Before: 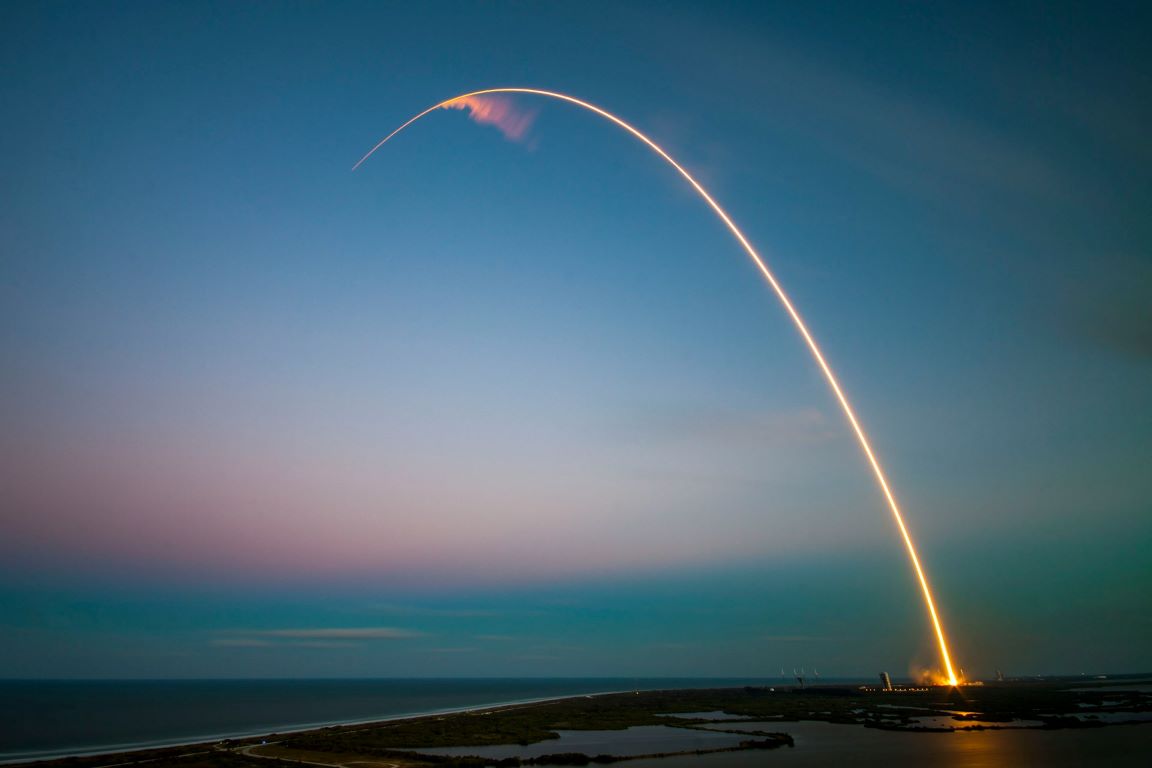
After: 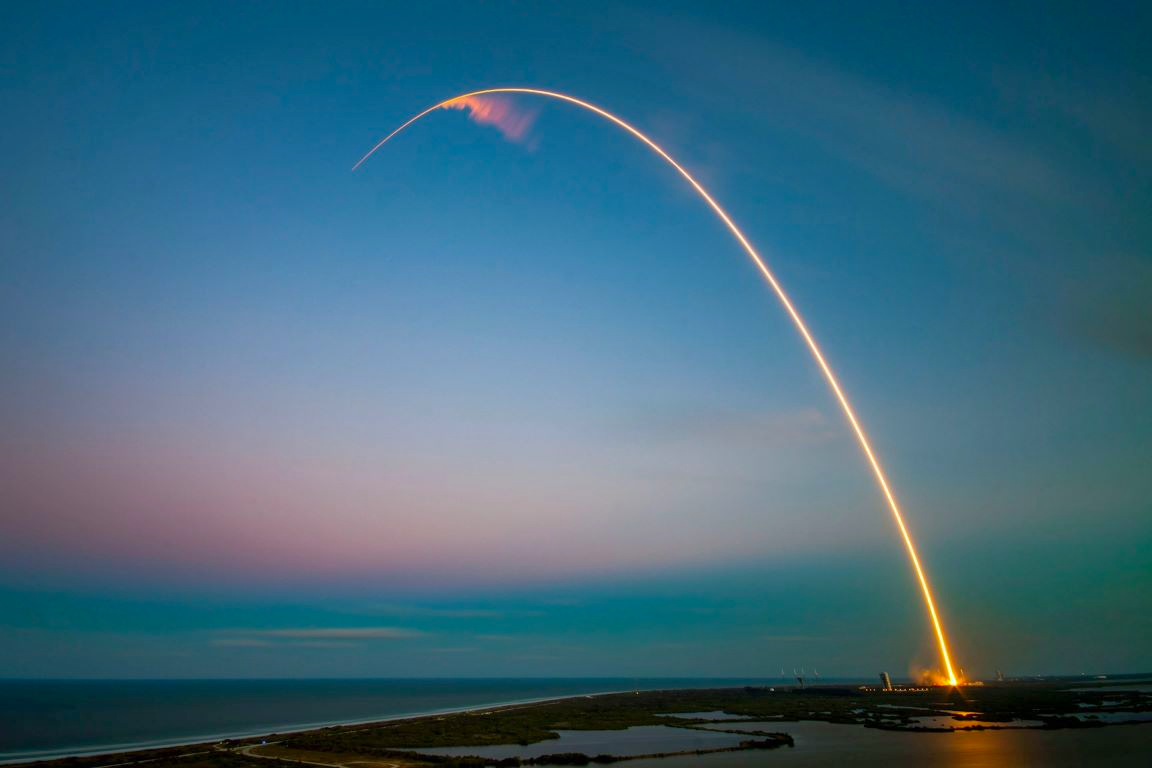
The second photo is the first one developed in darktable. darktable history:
shadows and highlights: on, module defaults
contrast brightness saturation: contrast 0.04, saturation 0.16
base curve: preserve colors none
